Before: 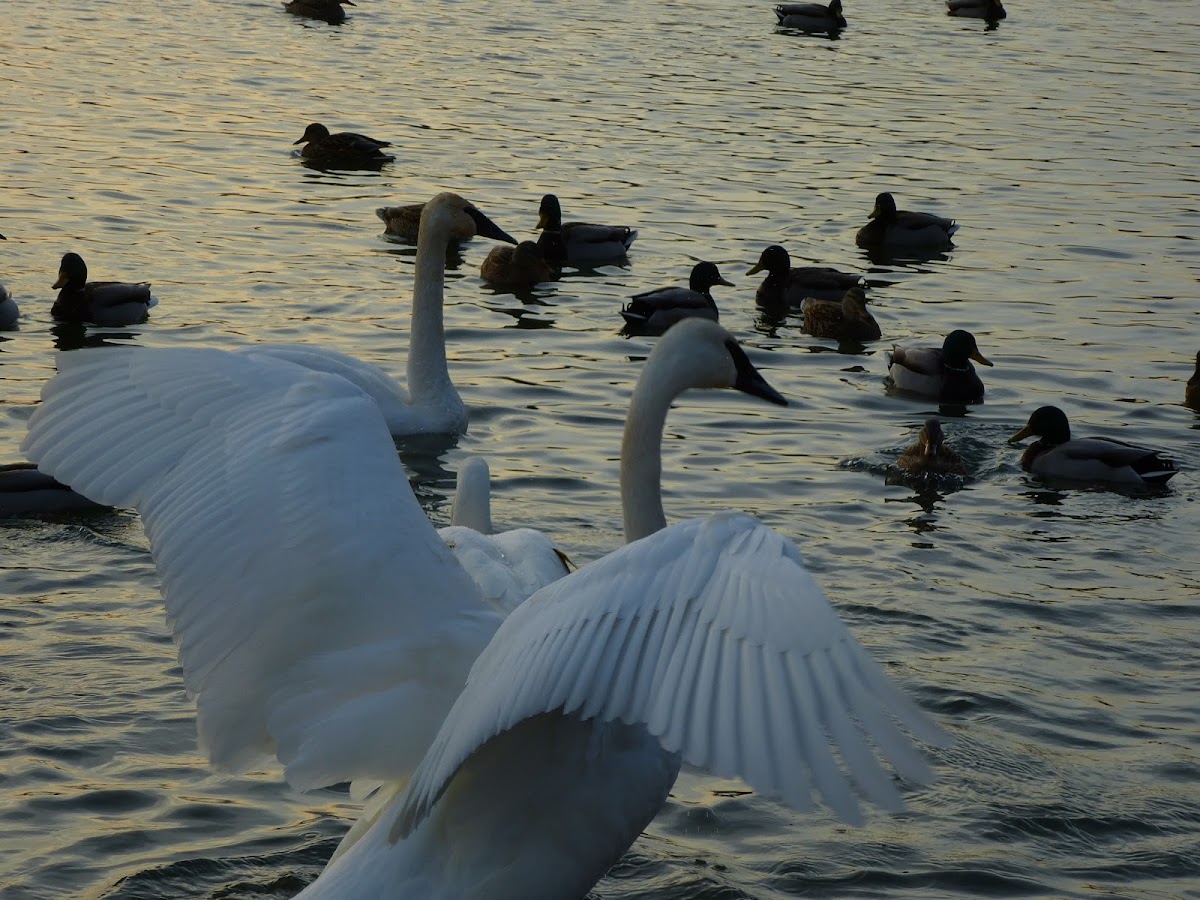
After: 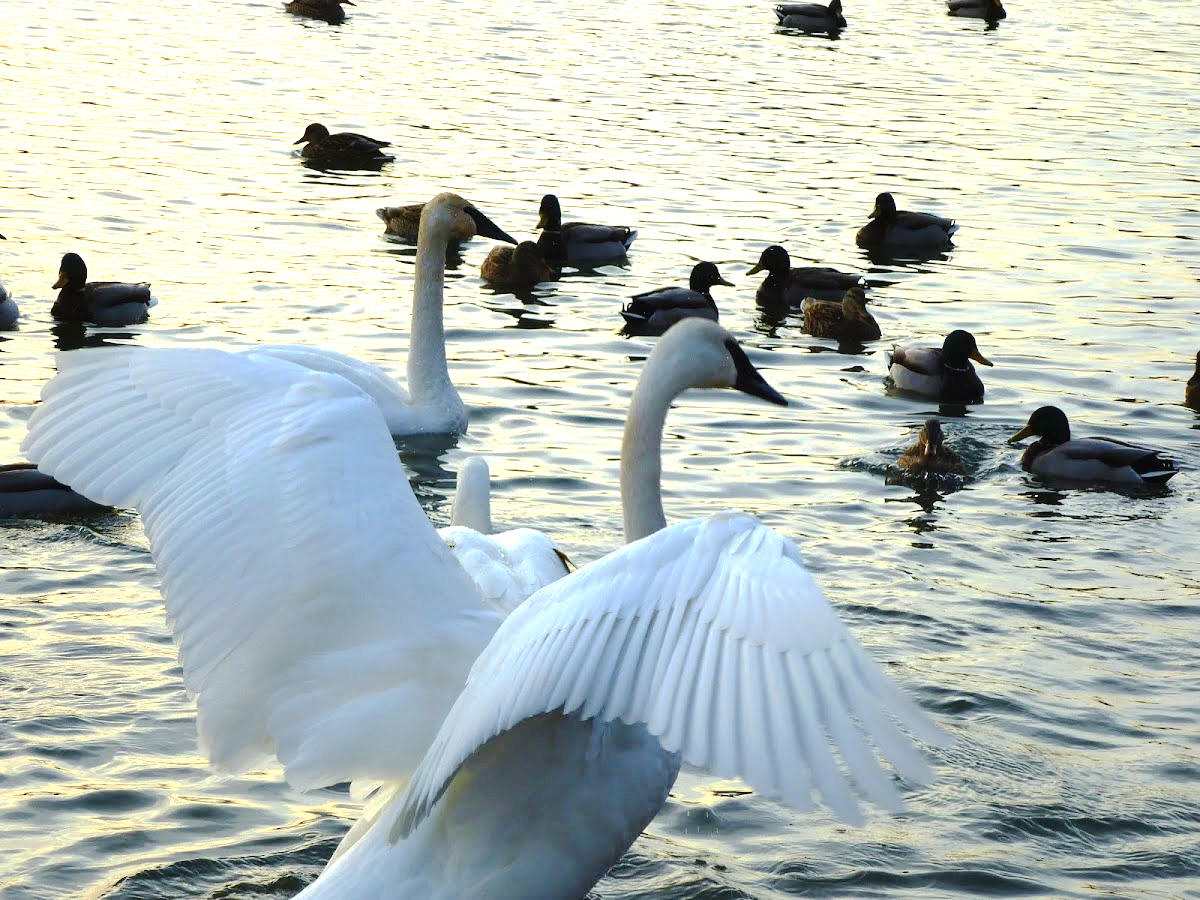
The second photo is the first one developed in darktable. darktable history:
tone curve: curves: ch0 [(0, 0) (0.003, 0.012) (0.011, 0.014) (0.025, 0.02) (0.044, 0.034) (0.069, 0.047) (0.1, 0.063) (0.136, 0.086) (0.177, 0.131) (0.224, 0.183) (0.277, 0.243) (0.335, 0.317) (0.399, 0.403) (0.468, 0.488) (0.543, 0.573) (0.623, 0.649) (0.709, 0.718) (0.801, 0.795) (0.898, 0.872) (1, 1)], preserve colors none
exposure: black level correction 0, exposure 1.957 EV, compensate highlight preservation false
